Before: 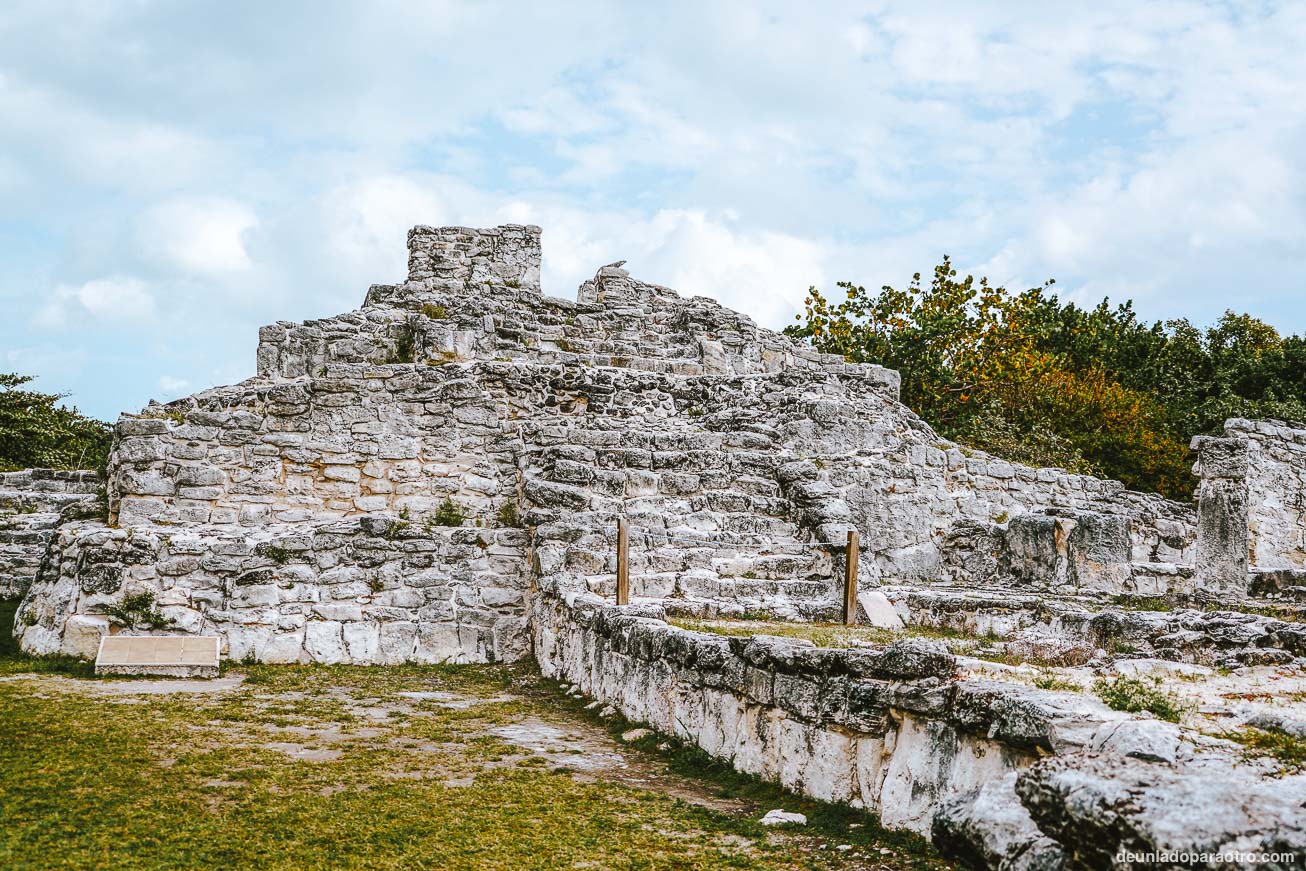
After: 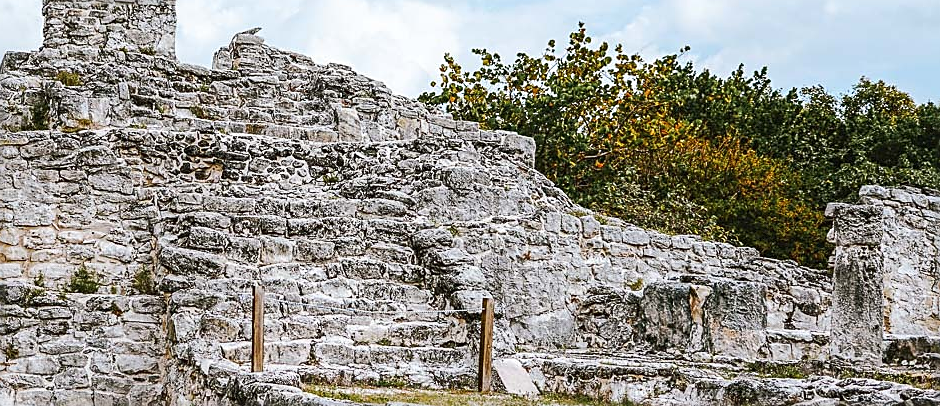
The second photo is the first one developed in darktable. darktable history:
crop and rotate: left 27.961%, top 26.93%, bottom 26.353%
sharpen: on, module defaults
